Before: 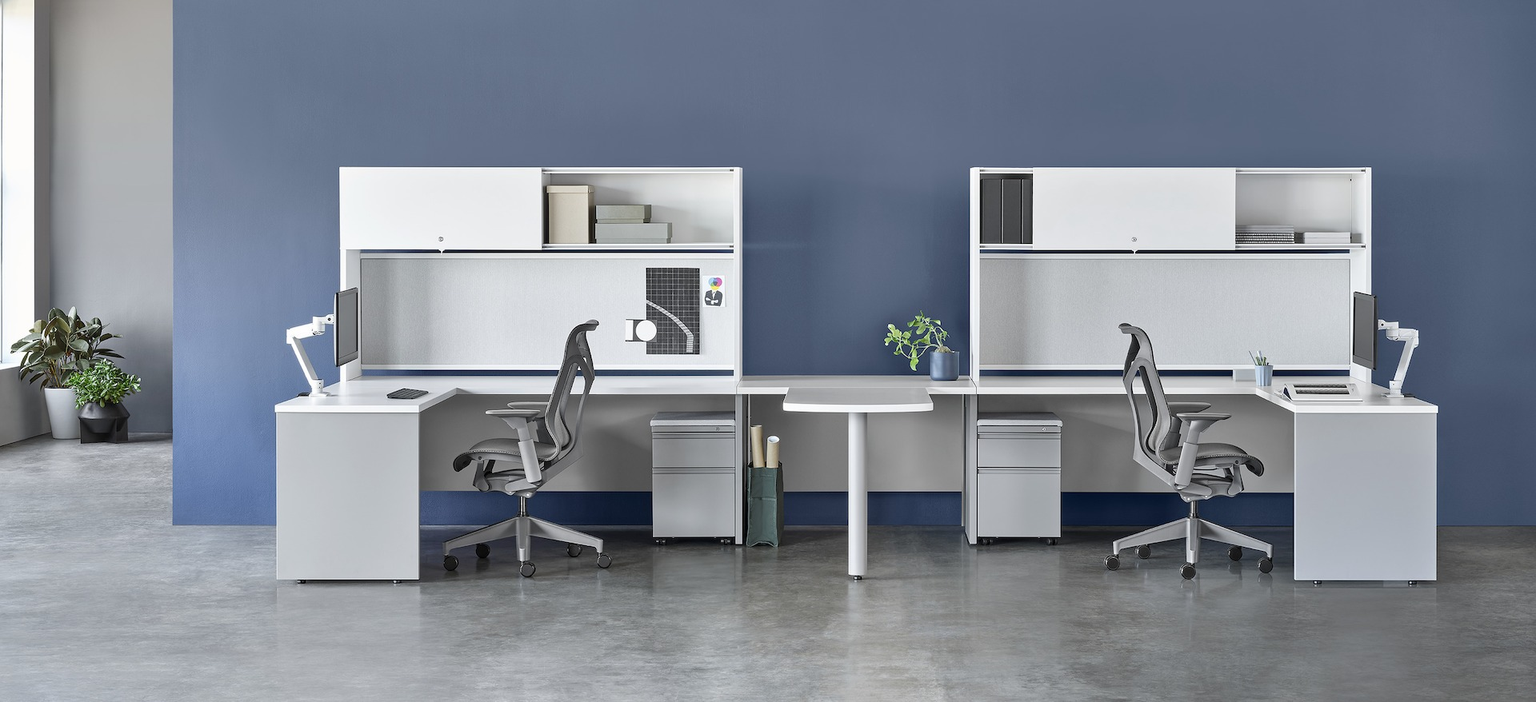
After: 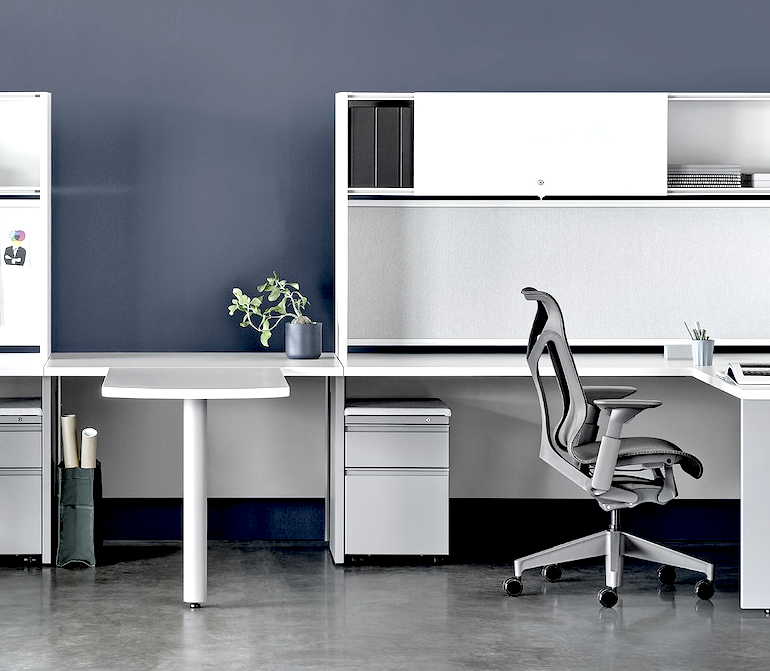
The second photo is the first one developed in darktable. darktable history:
crop: left 45.721%, top 13.393%, right 14.118%, bottom 10.01%
color zones: curves: ch1 [(0, 0.292) (0.001, 0.292) (0.2, 0.264) (0.4, 0.248) (0.6, 0.248) (0.8, 0.264) (0.999, 0.292) (1, 0.292)]
exposure: black level correction 0.04, exposure 0.5 EV, compensate highlight preservation false
